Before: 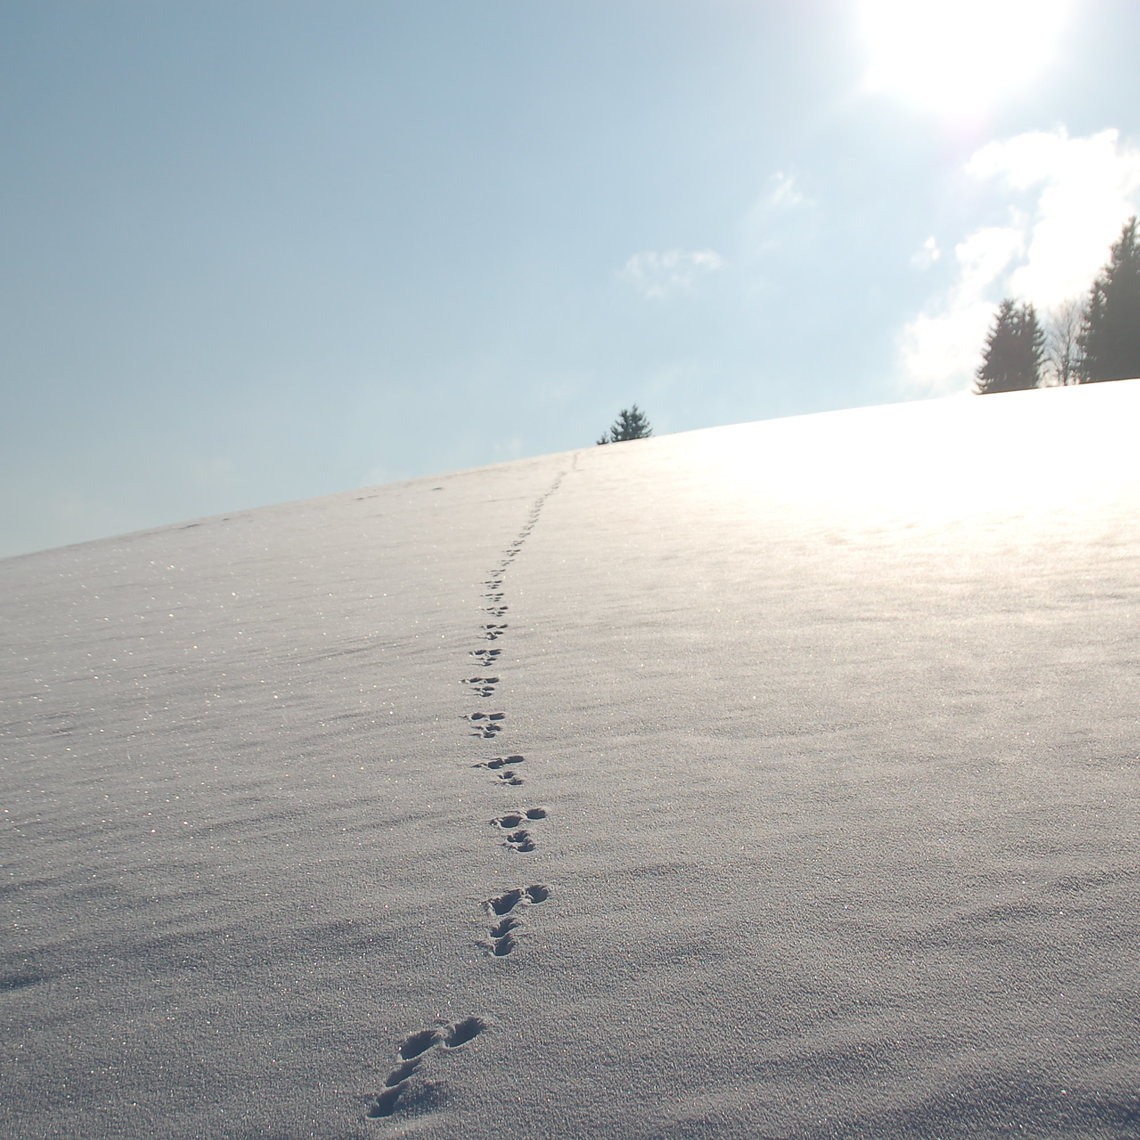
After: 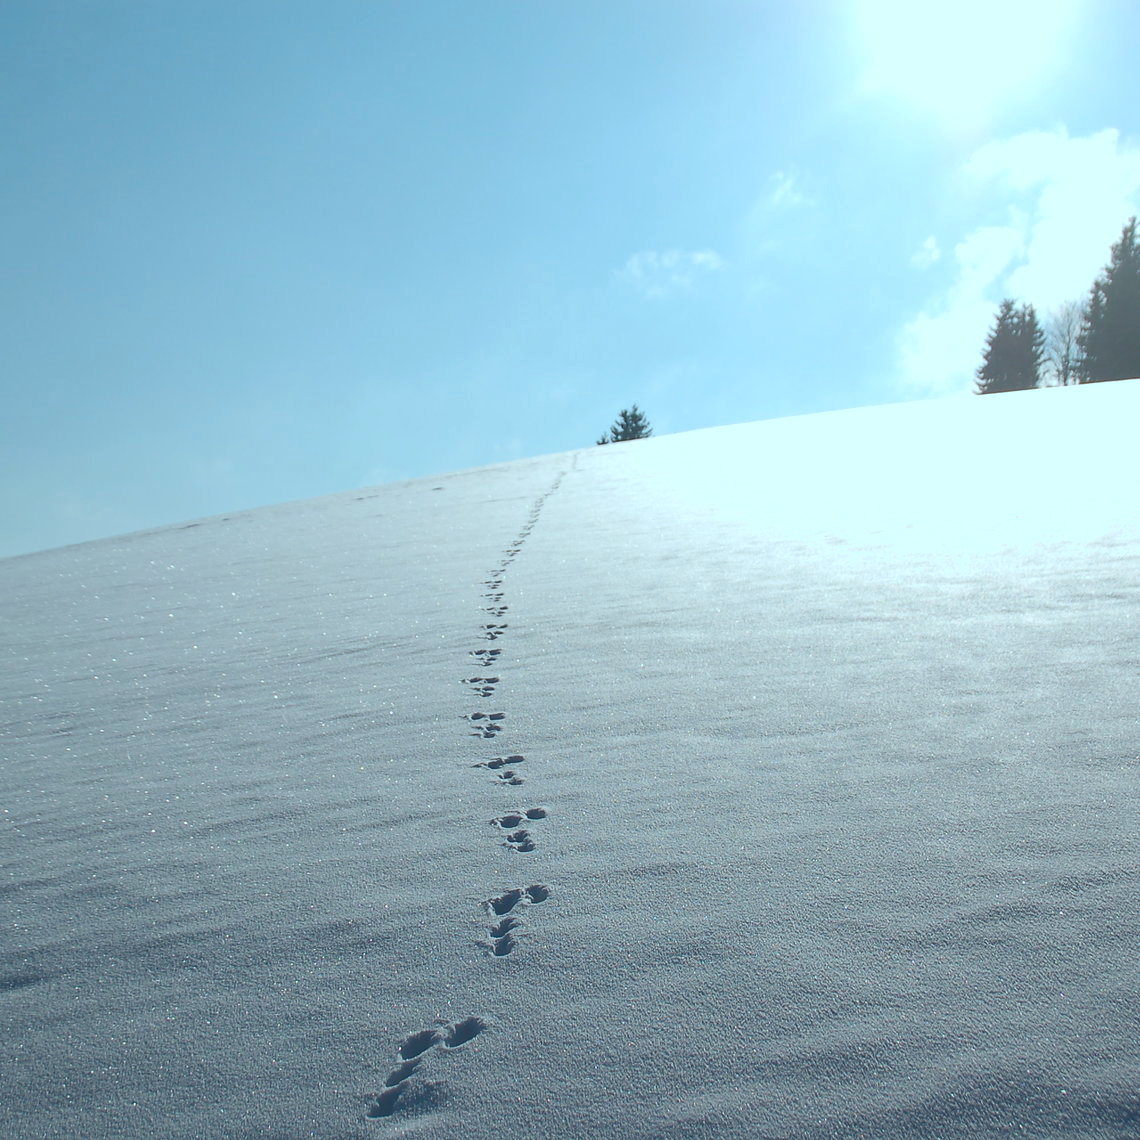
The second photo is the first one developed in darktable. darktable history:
shadows and highlights: shadows 4.1, highlights -17.6, soften with gaussian
color correction: highlights a* -11.71, highlights b* -15.58
